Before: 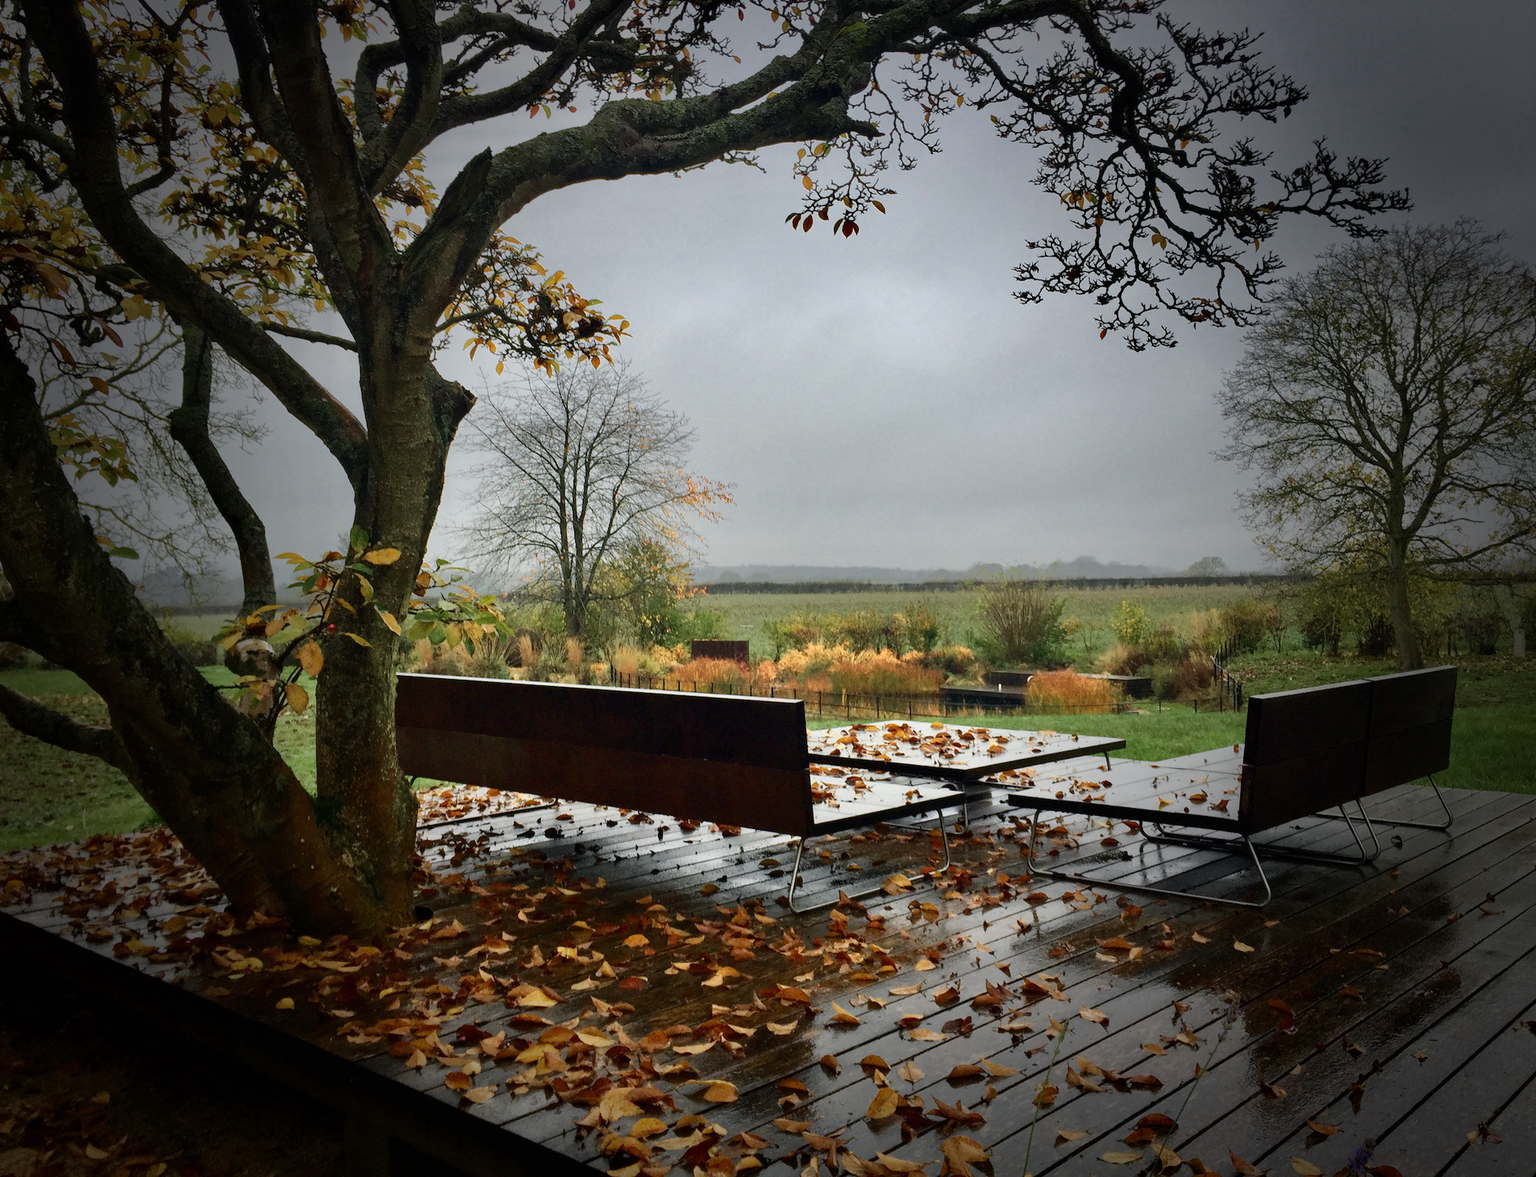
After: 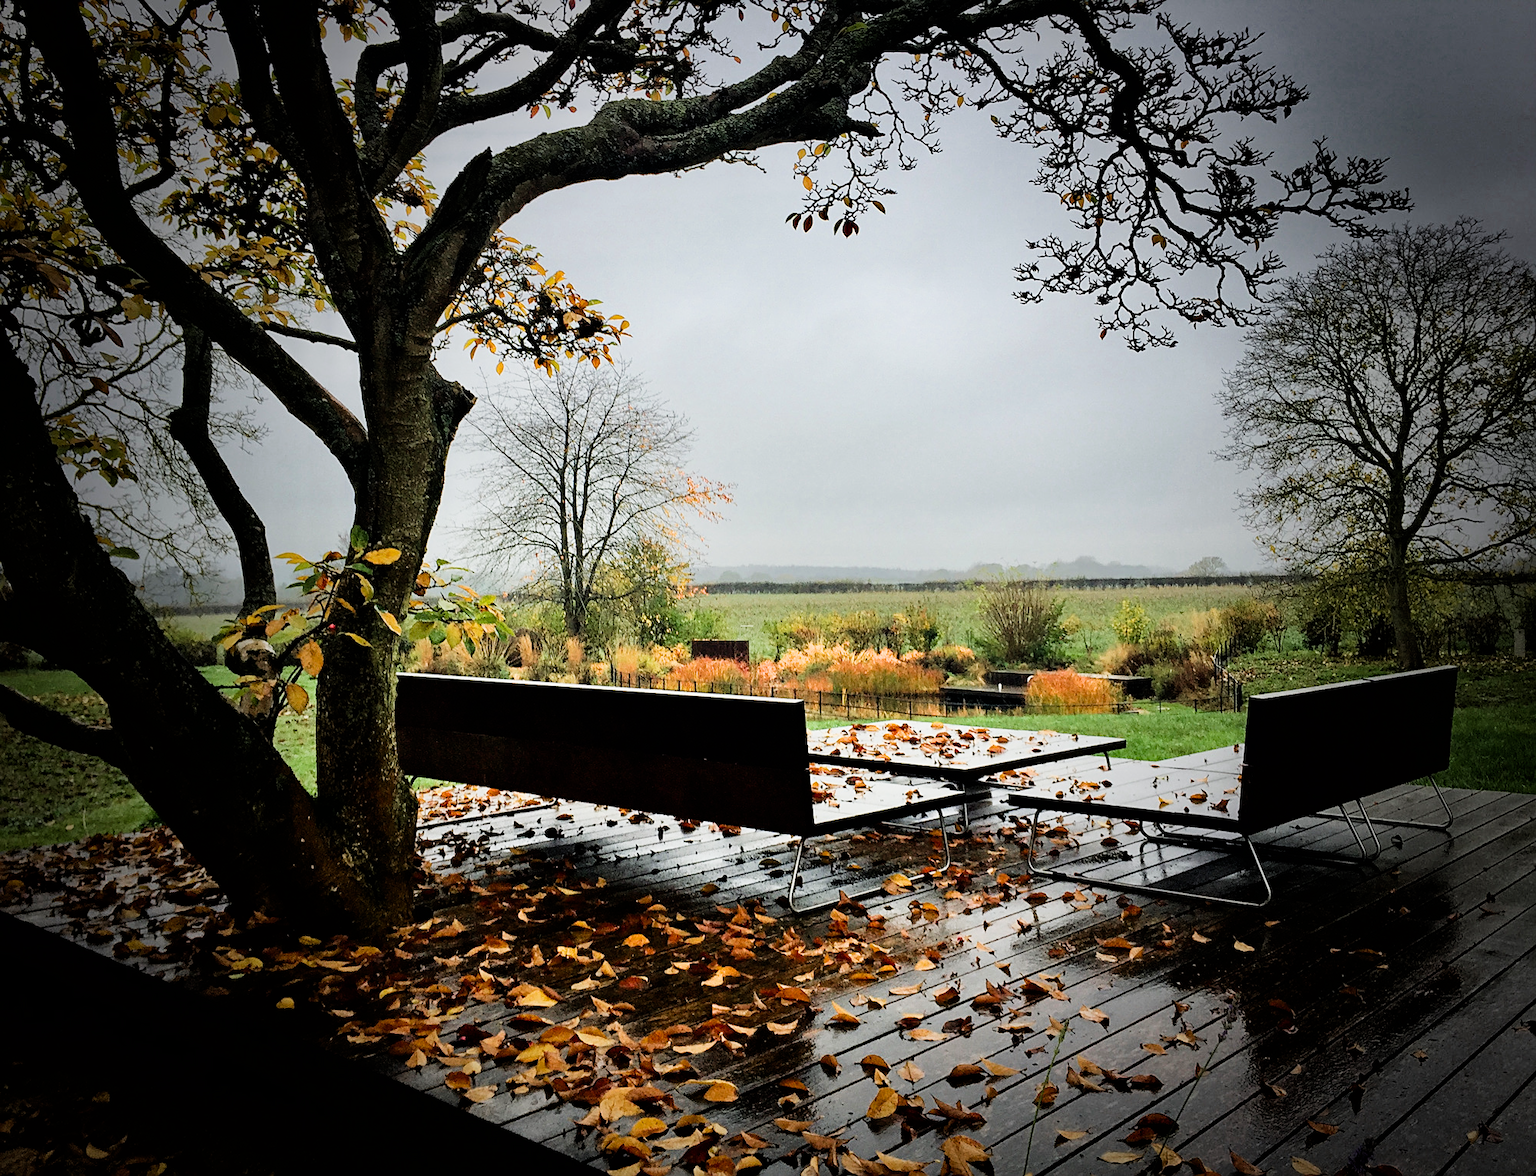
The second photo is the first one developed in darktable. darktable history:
sharpen: on, module defaults
exposure: black level correction 0, exposure 0.703 EV, compensate highlight preservation false
filmic rgb: black relative exposure -5.07 EV, white relative exposure 3.95 EV, hardness 2.9, contrast 1.298, highlights saturation mix -30.48%
